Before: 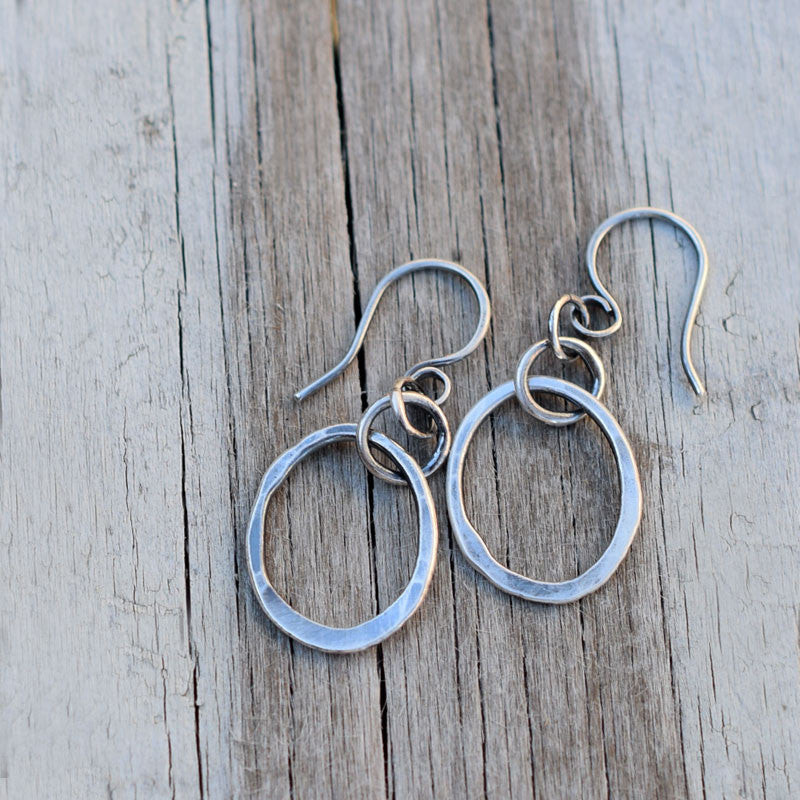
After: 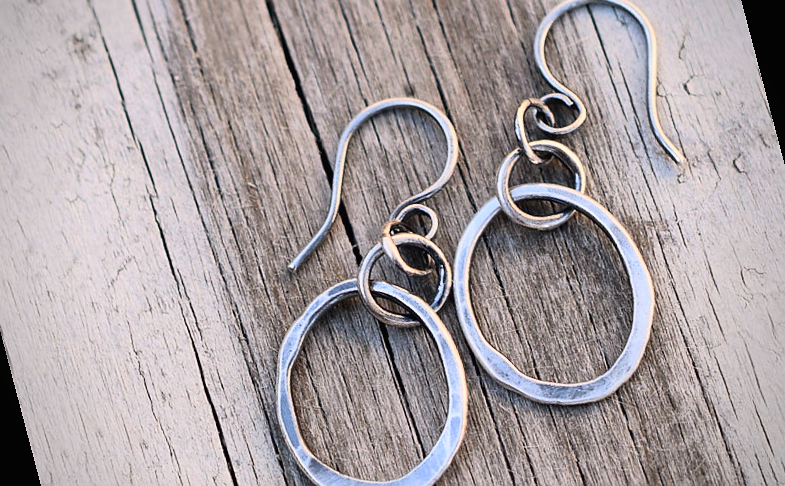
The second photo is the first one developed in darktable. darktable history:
tone curve: curves: ch0 [(0, 0.013) (0.198, 0.175) (0.512, 0.582) (0.625, 0.754) (0.81, 0.934) (1, 1)], color space Lab, linked channels, preserve colors none
rotate and perspective: rotation -14.8°, crop left 0.1, crop right 0.903, crop top 0.25, crop bottom 0.748
exposure: exposure -0.36 EV, compensate highlight preservation false
color correction: highlights a* 5.81, highlights b* 4.84
vignetting: on, module defaults
contrast brightness saturation: contrast 0.05
sharpen: radius 0.969, amount 0.604
